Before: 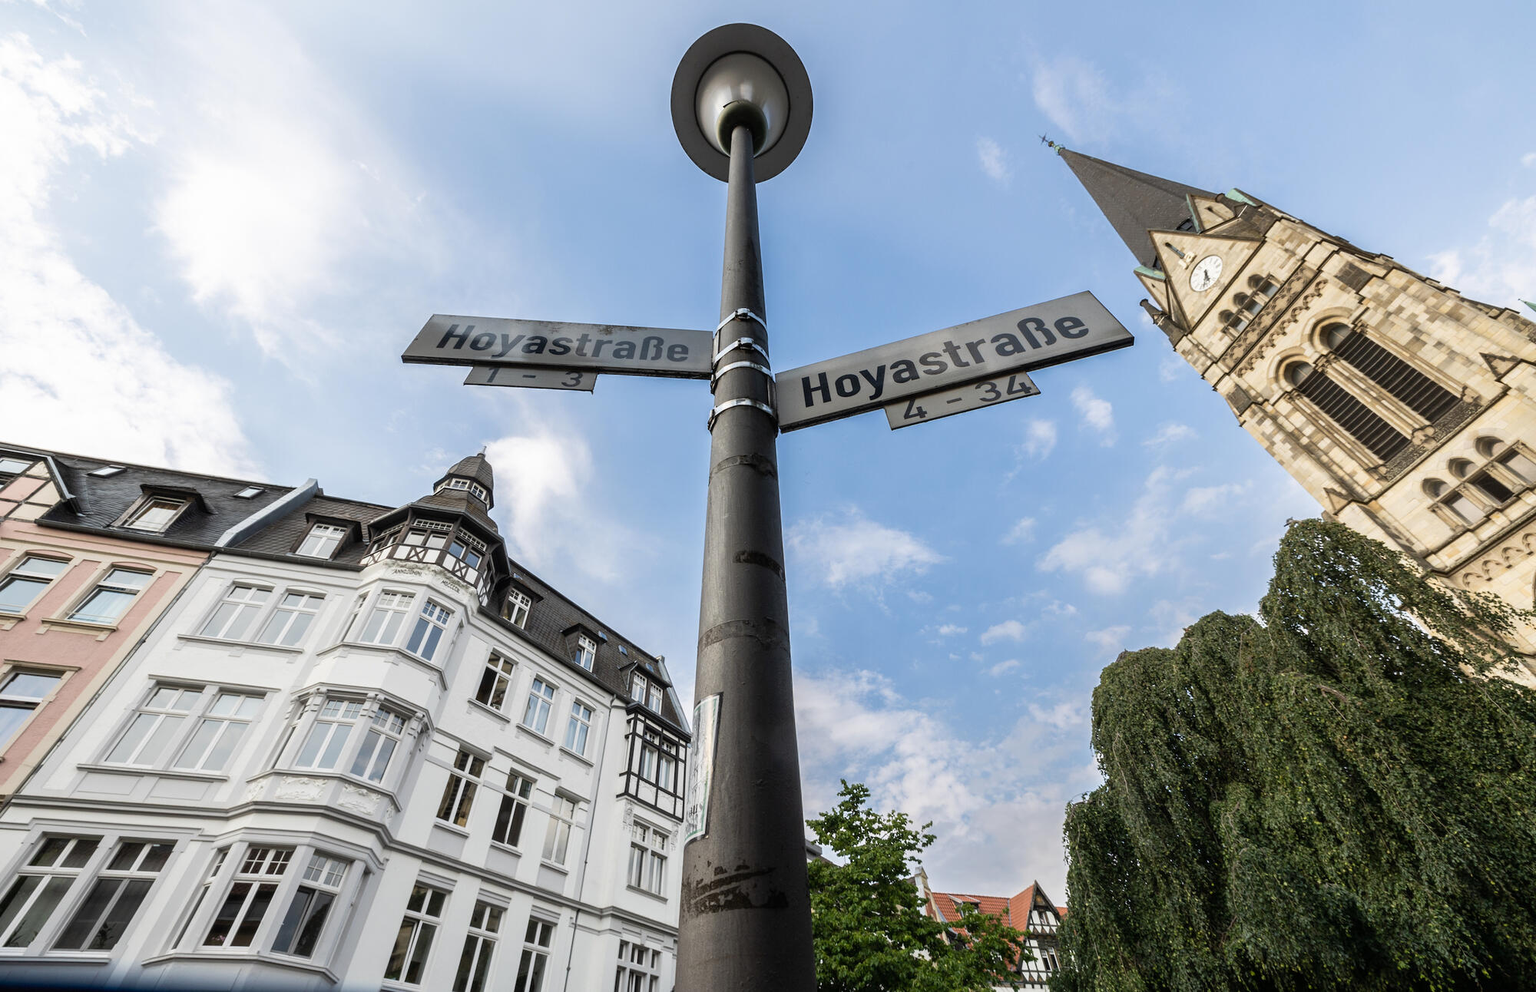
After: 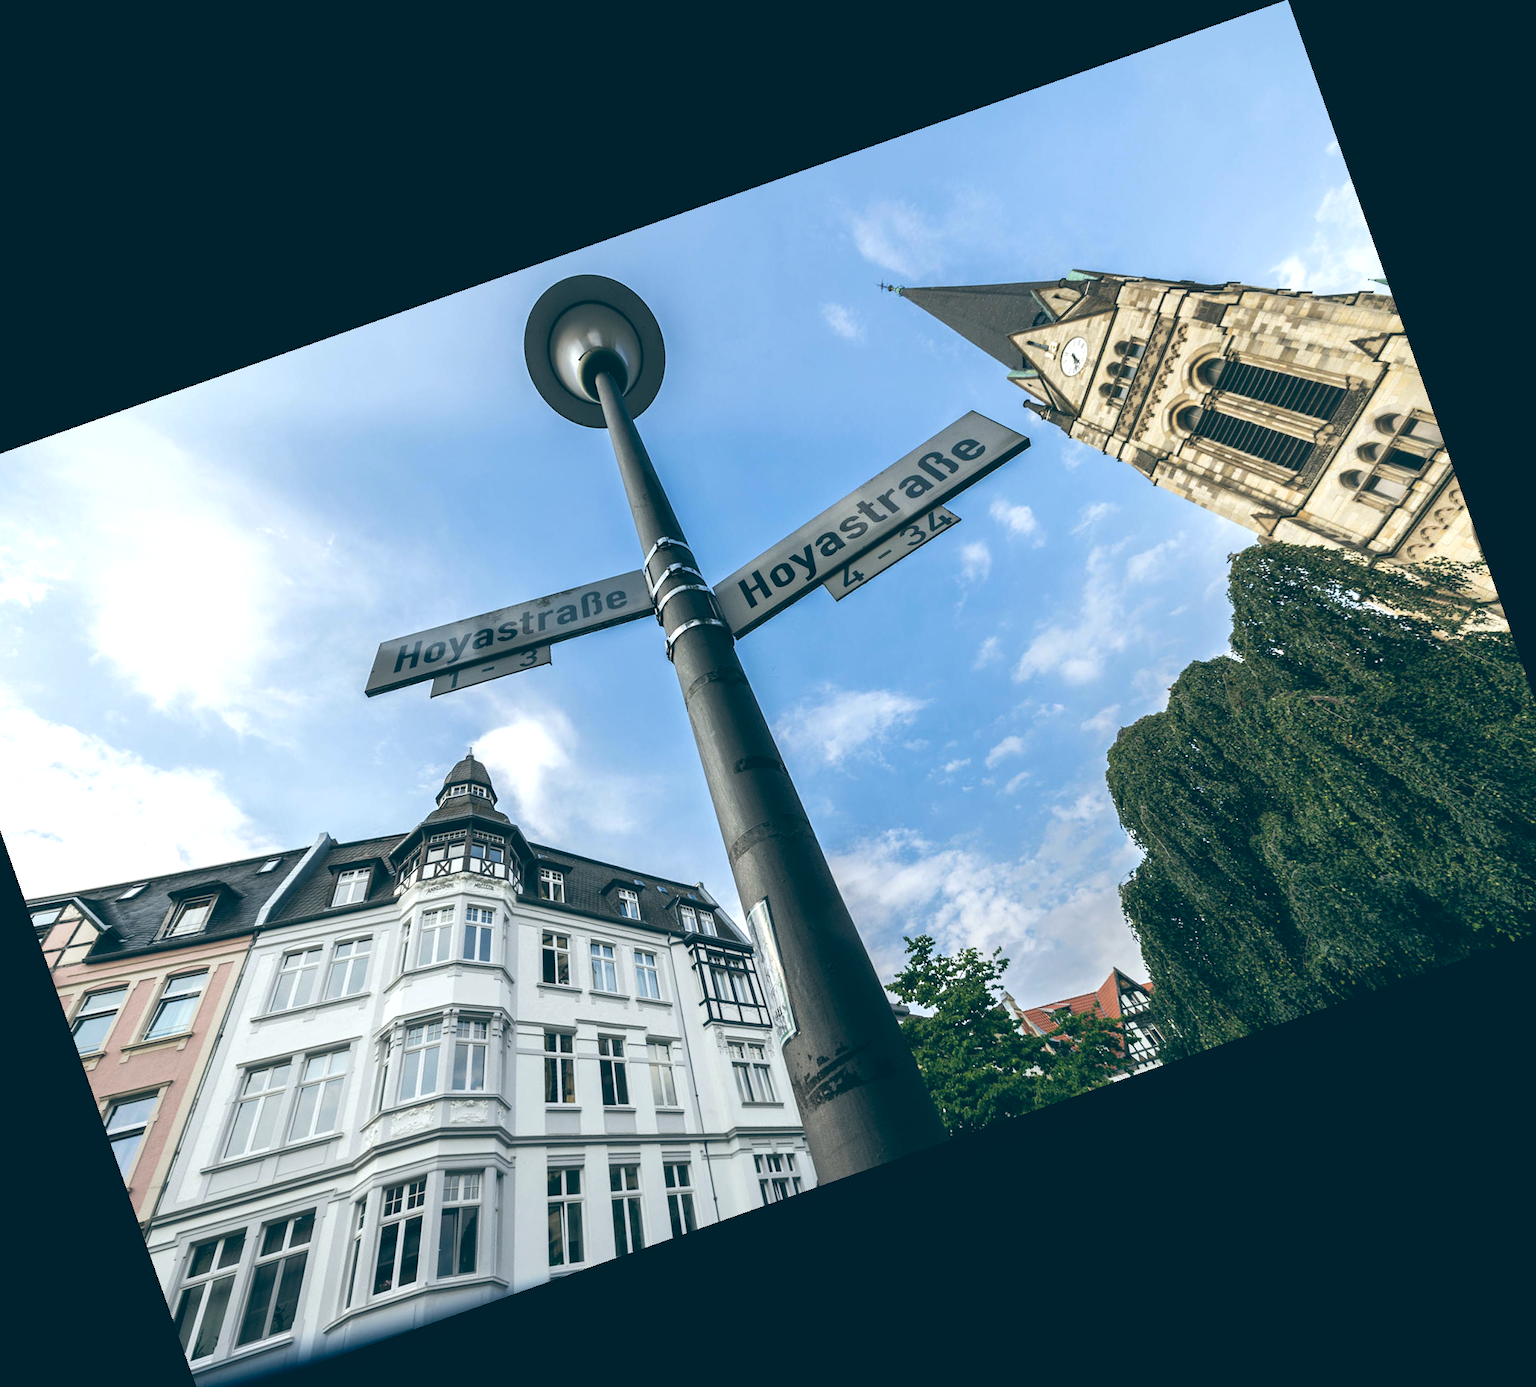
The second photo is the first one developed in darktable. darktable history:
color balance: lift [1.016, 0.983, 1, 1.017], gamma [0.958, 1, 1, 1], gain [0.981, 1.007, 0.993, 1.002], input saturation 118.26%, contrast 13.43%, contrast fulcrum 21.62%, output saturation 82.76%
shadows and highlights: shadows 25, highlights -25
crop and rotate: angle 19.43°, left 6.812%, right 4.125%, bottom 1.087%
white balance: red 0.978, blue 0.999
